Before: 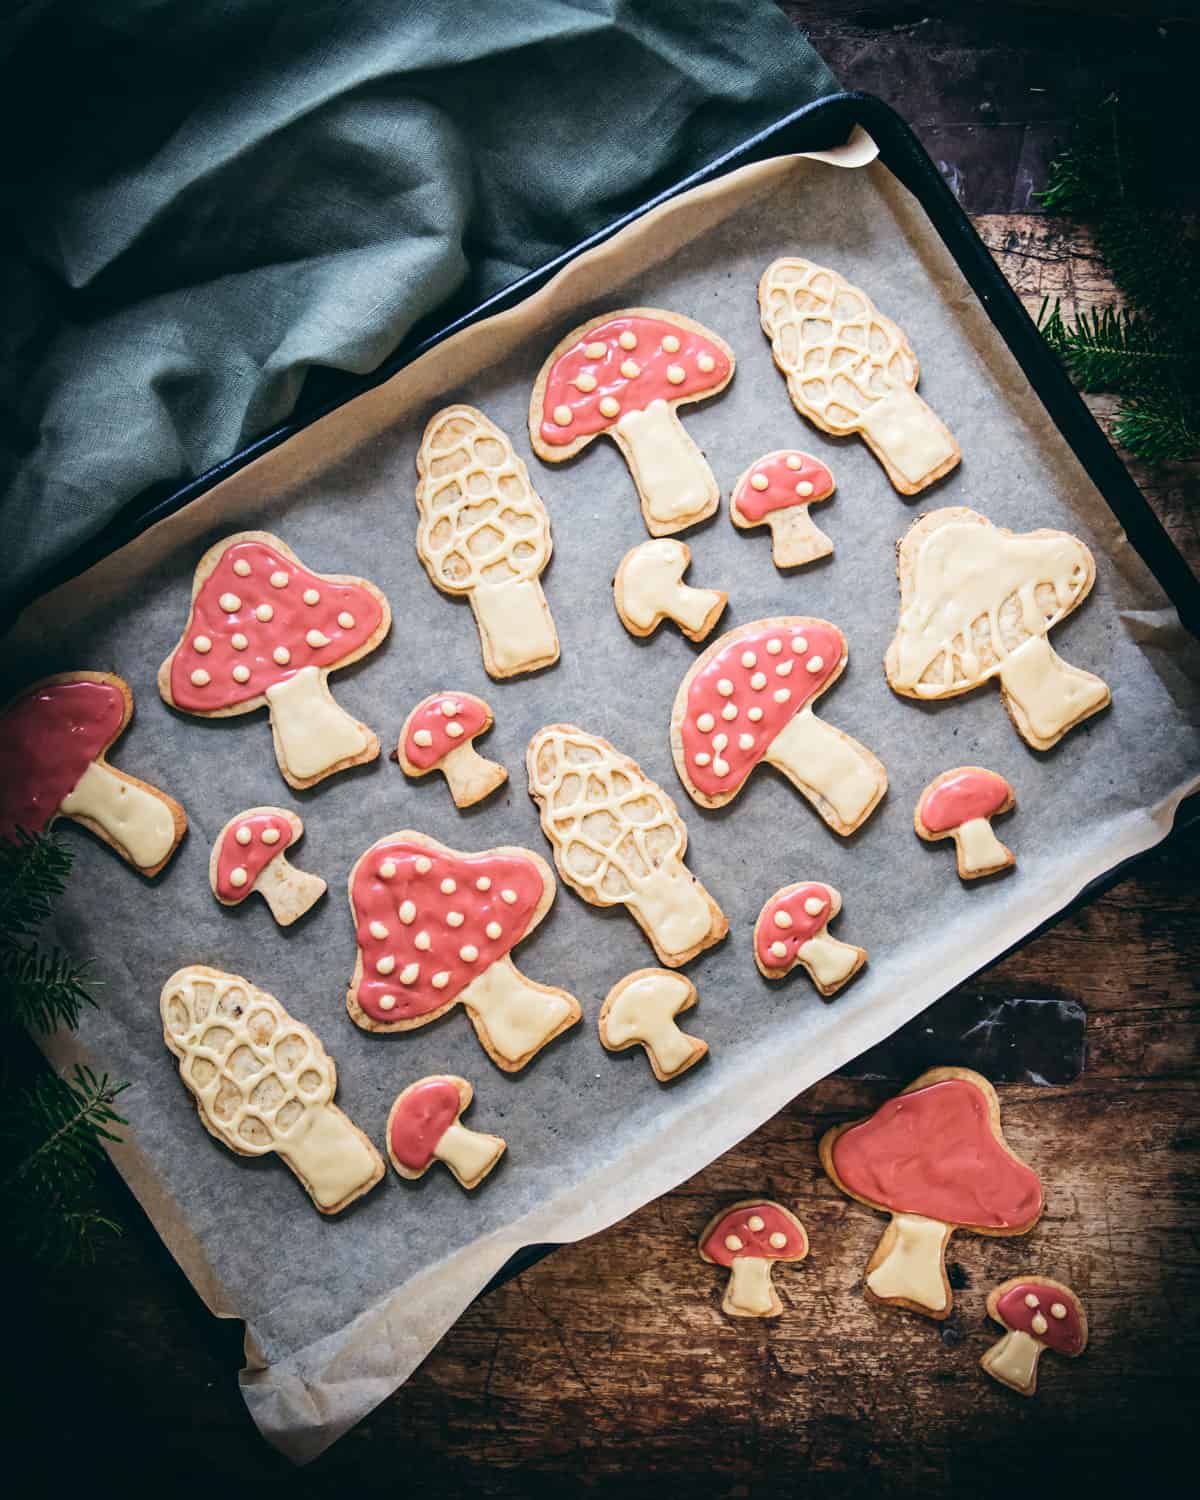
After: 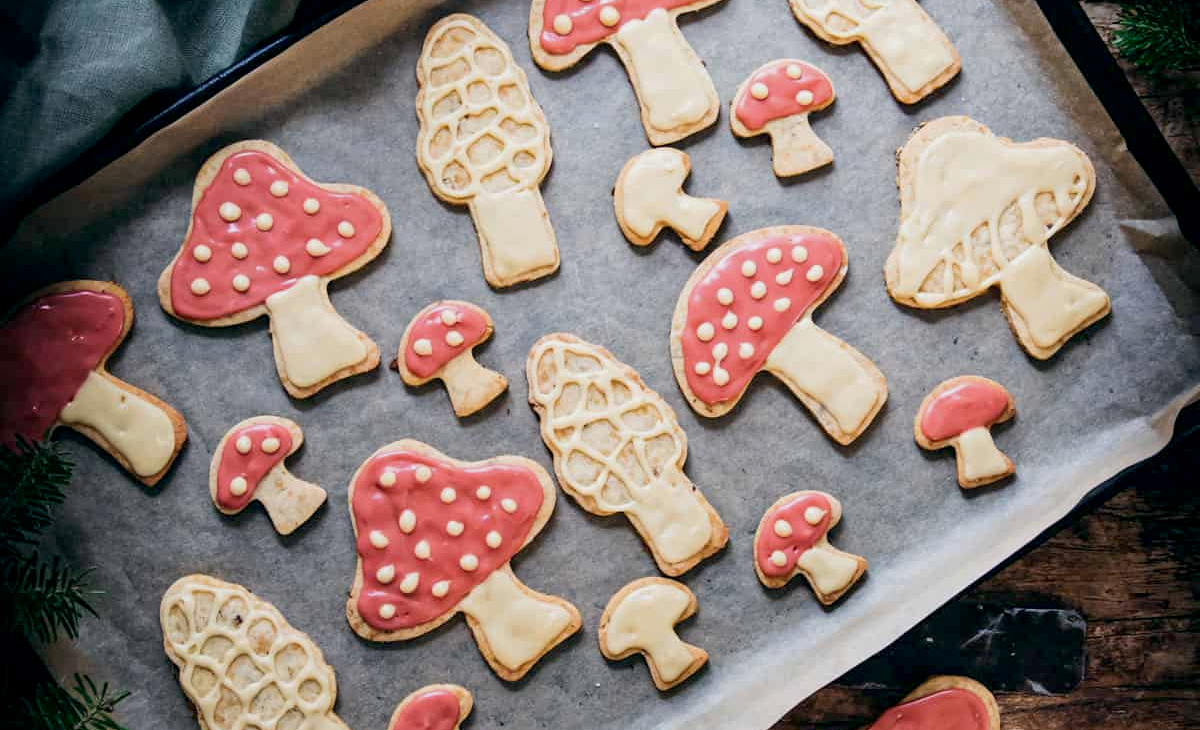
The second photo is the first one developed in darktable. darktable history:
exposure: black level correction 0.006, exposure -0.222 EV, compensate highlight preservation false
crop and rotate: top 26.092%, bottom 25.229%
